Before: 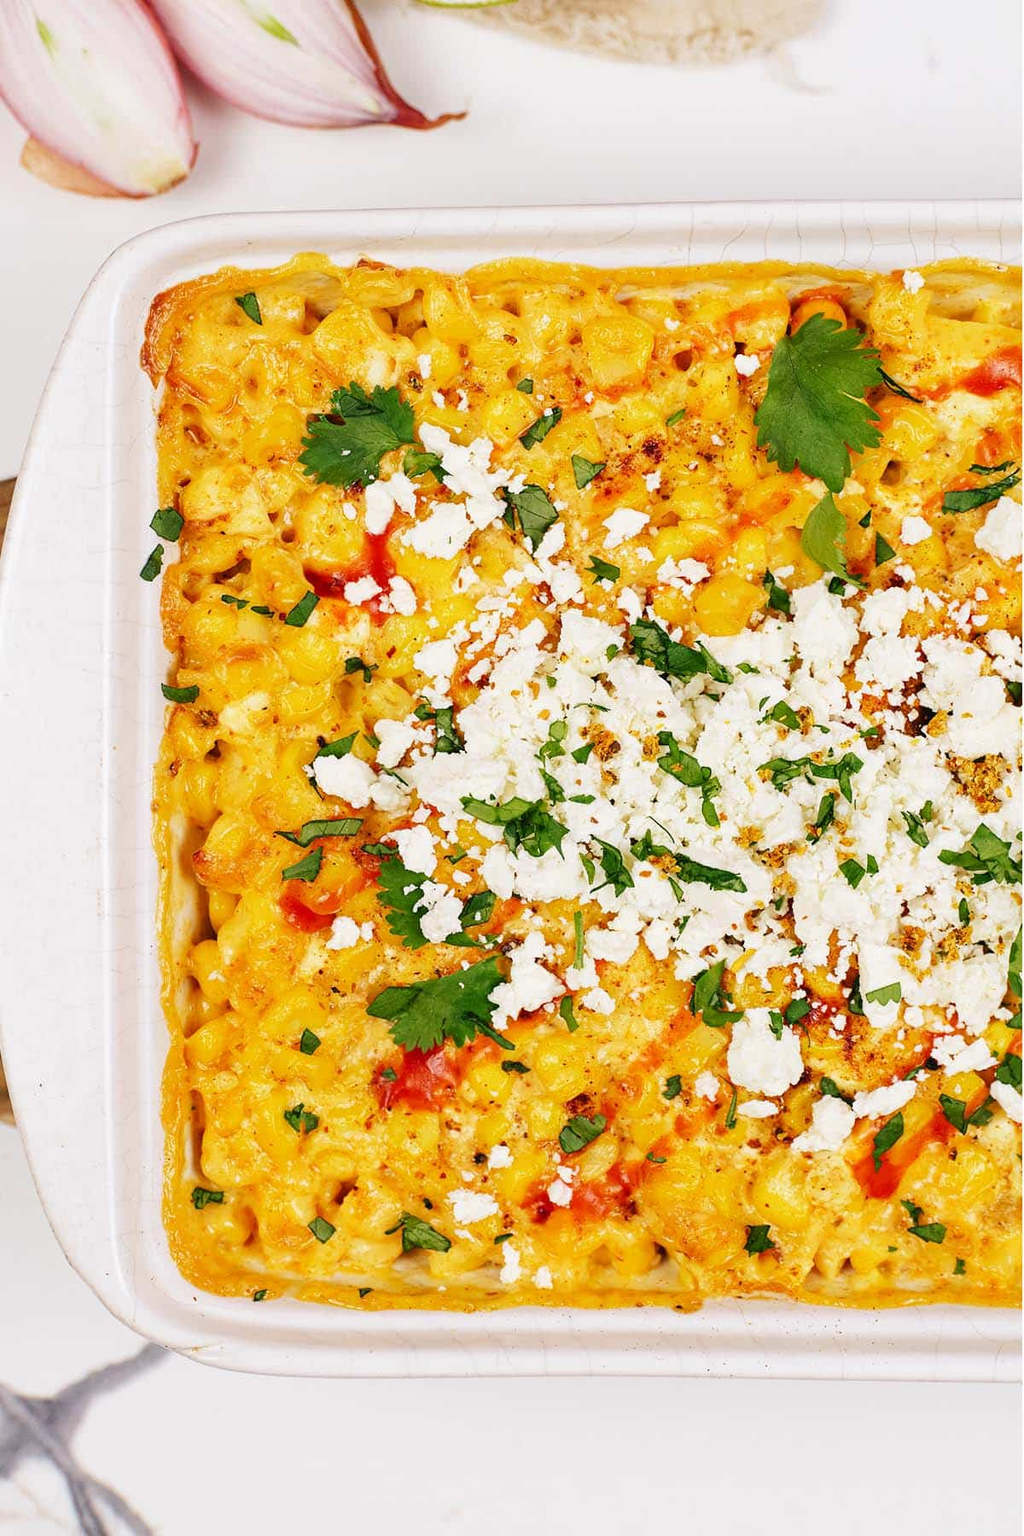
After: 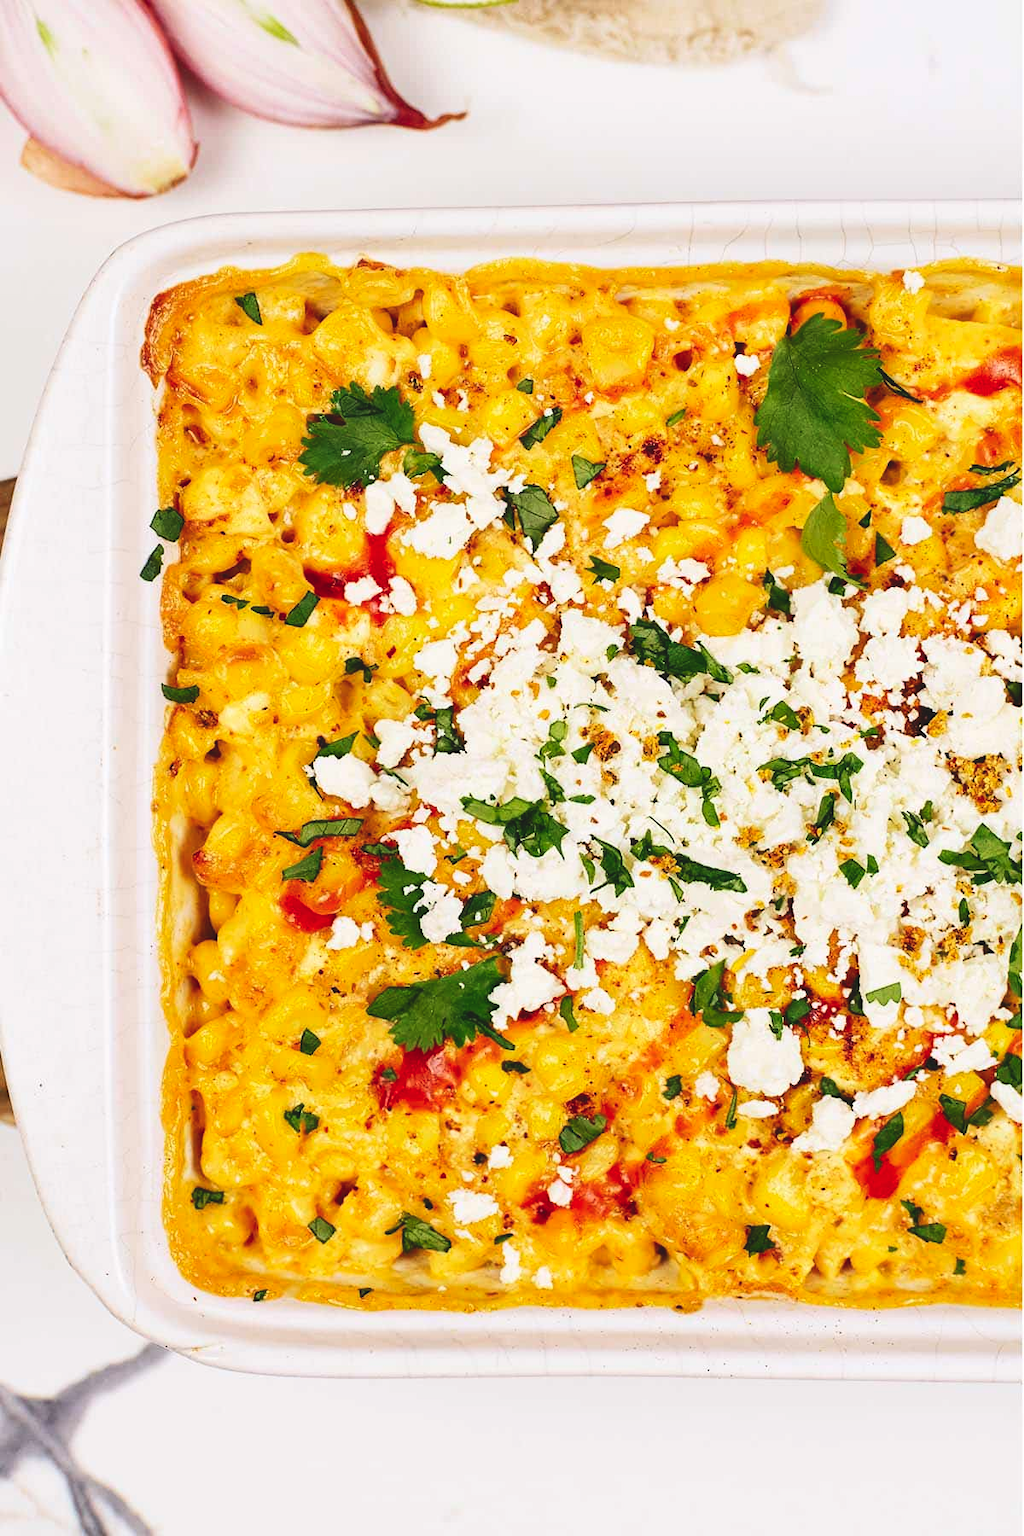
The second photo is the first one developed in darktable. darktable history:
contrast brightness saturation: contrast 0.19, brightness -0.11, saturation 0.21
exposure: black level correction -0.03, compensate highlight preservation false
